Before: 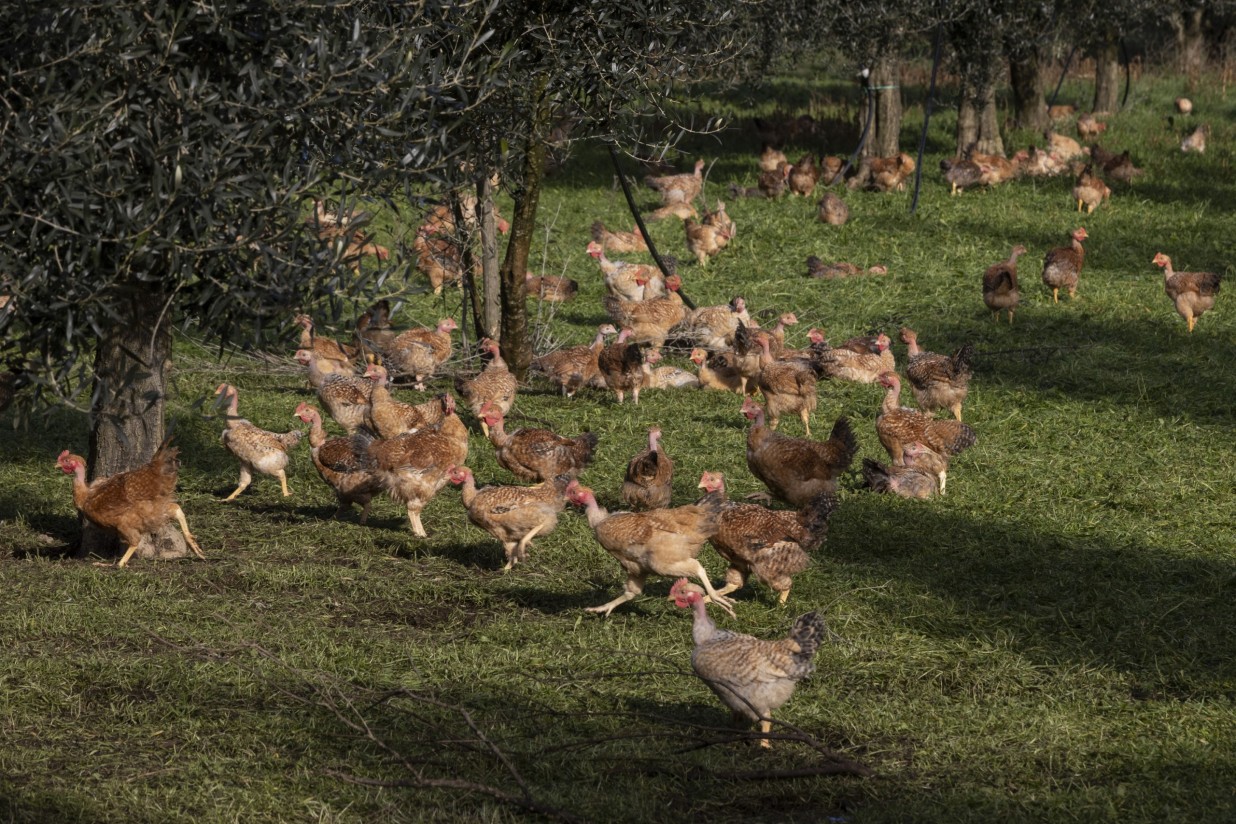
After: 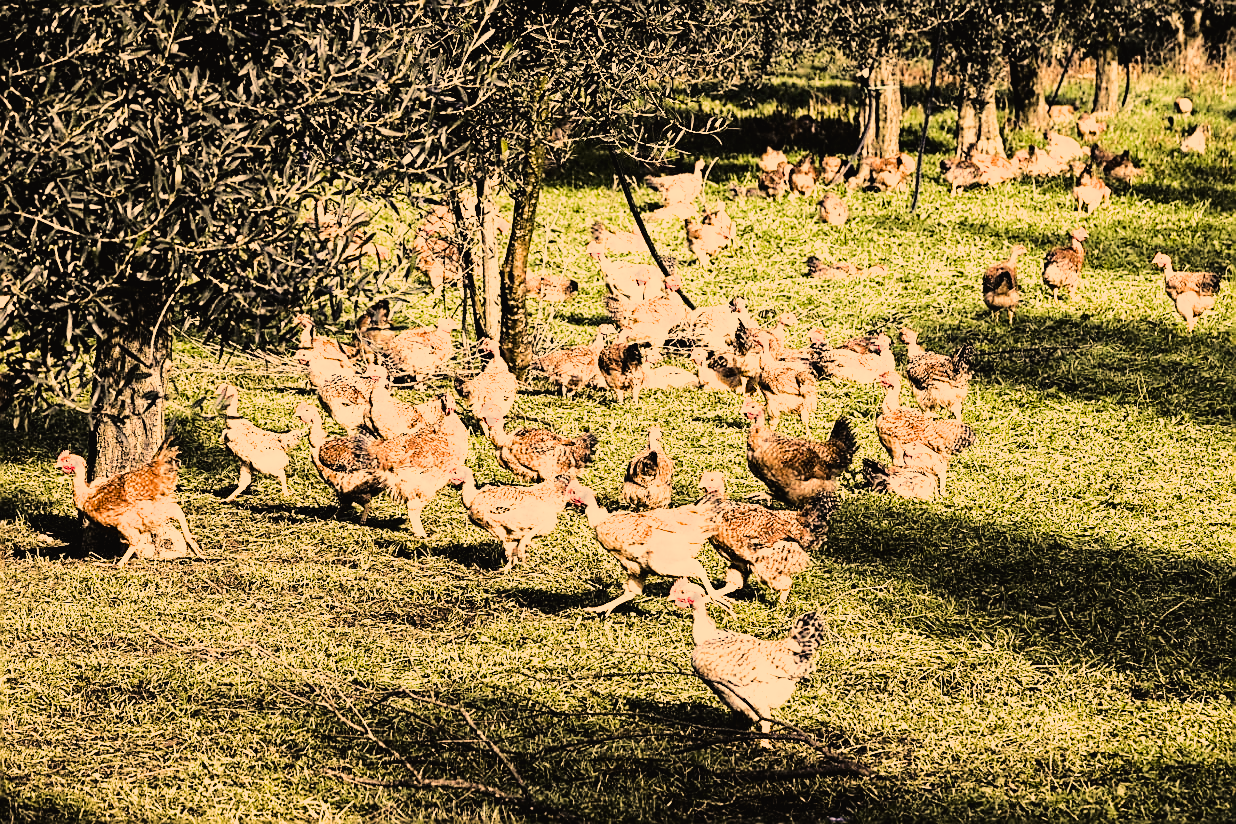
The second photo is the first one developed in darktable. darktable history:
color correction: highlights a* 14.81, highlights b* 31.6
haze removal: adaptive false
exposure: black level correction 0, exposure 2.113 EV, compensate exposure bias true, compensate highlight preservation false
sharpen: radius 1.413, amount 1.26, threshold 0.762
tone curve: curves: ch0 [(0, 0.019) (0.204, 0.162) (0.491, 0.519) (0.748, 0.765) (1, 0.919)]; ch1 [(0, 0) (0.201, 0.113) (0.372, 0.282) (0.443, 0.434) (0.496, 0.504) (0.566, 0.585) (0.761, 0.803) (1, 1)]; ch2 [(0, 0) (0.434, 0.447) (0.483, 0.487) (0.555, 0.563) (0.697, 0.68) (1, 1)], color space Lab, linked channels, preserve colors none
filmic rgb: black relative exposure -3.75 EV, white relative exposure 2.38 EV, dynamic range scaling -49.38%, hardness 3.44, latitude 29.41%, contrast 1.801, add noise in highlights 0.002, color science v3 (2019), use custom middle-gray values true, contrast in highlights soft
